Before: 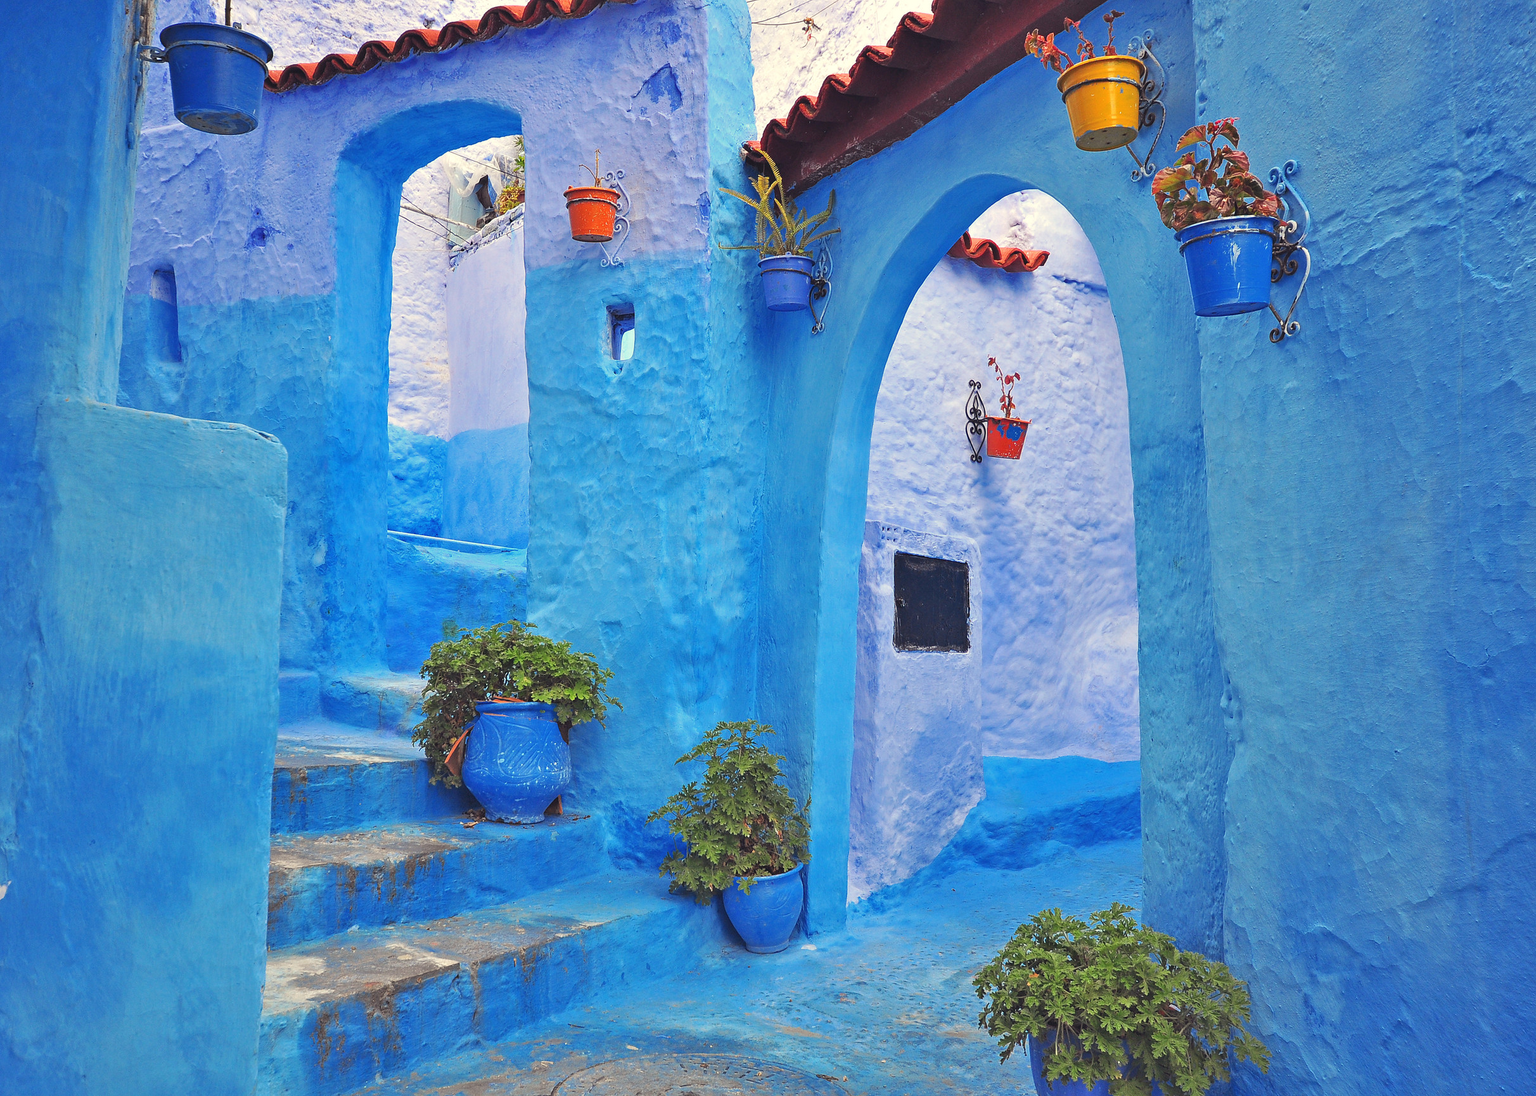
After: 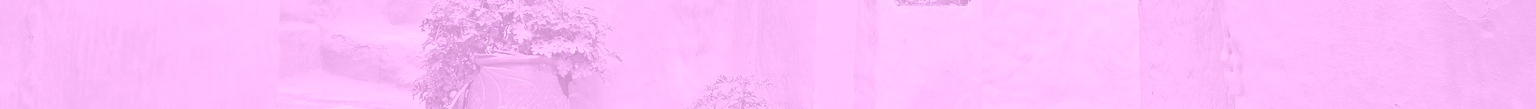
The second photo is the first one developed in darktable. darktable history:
contrast equalizer: y [[0.531, 0.548, 0.559, 0.557, 0.544, 0.527], [0.5 ×6], [0.5 ×6], [0 ×6], [0 ×6]]
filmic rgb: black relative exposure -6.98 EV, white relative exposure 5.63 EV, hardness 2.86
crop and rotate: top 59.084%, bottom 30.916%
colorize: hue 331.2°, saturation 75%, source mix 30.28%, lightness 70.52%, version 1
